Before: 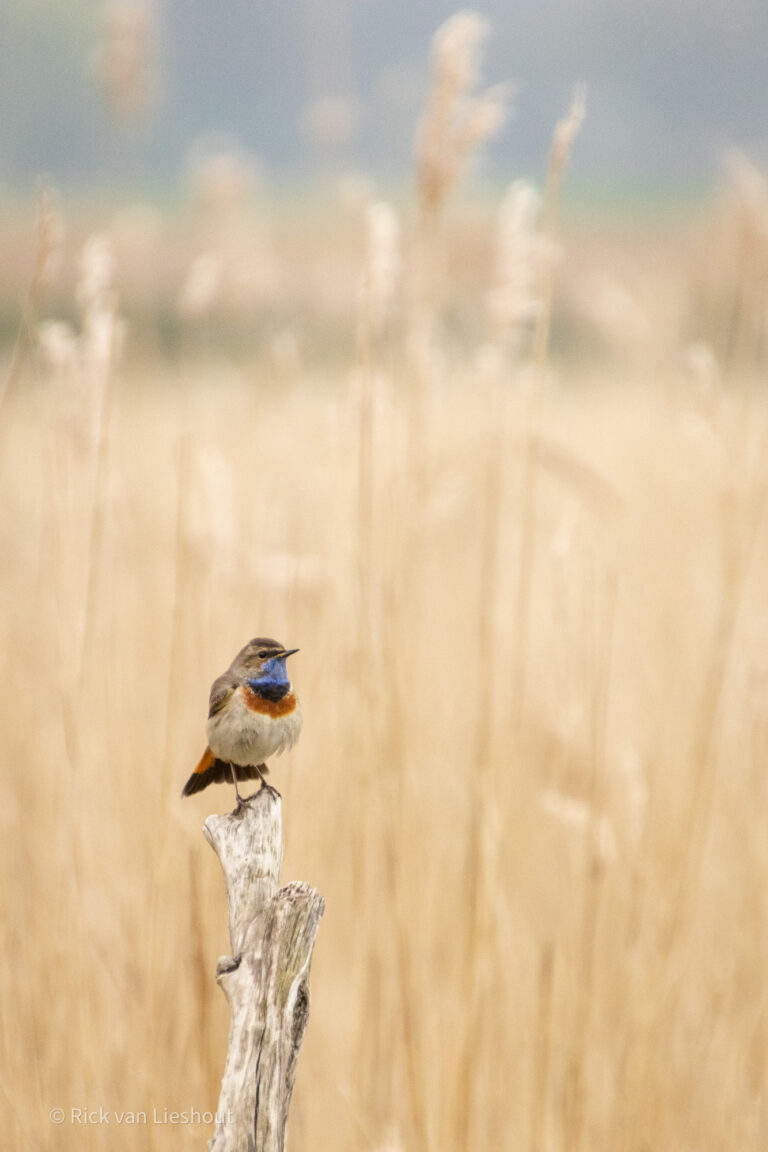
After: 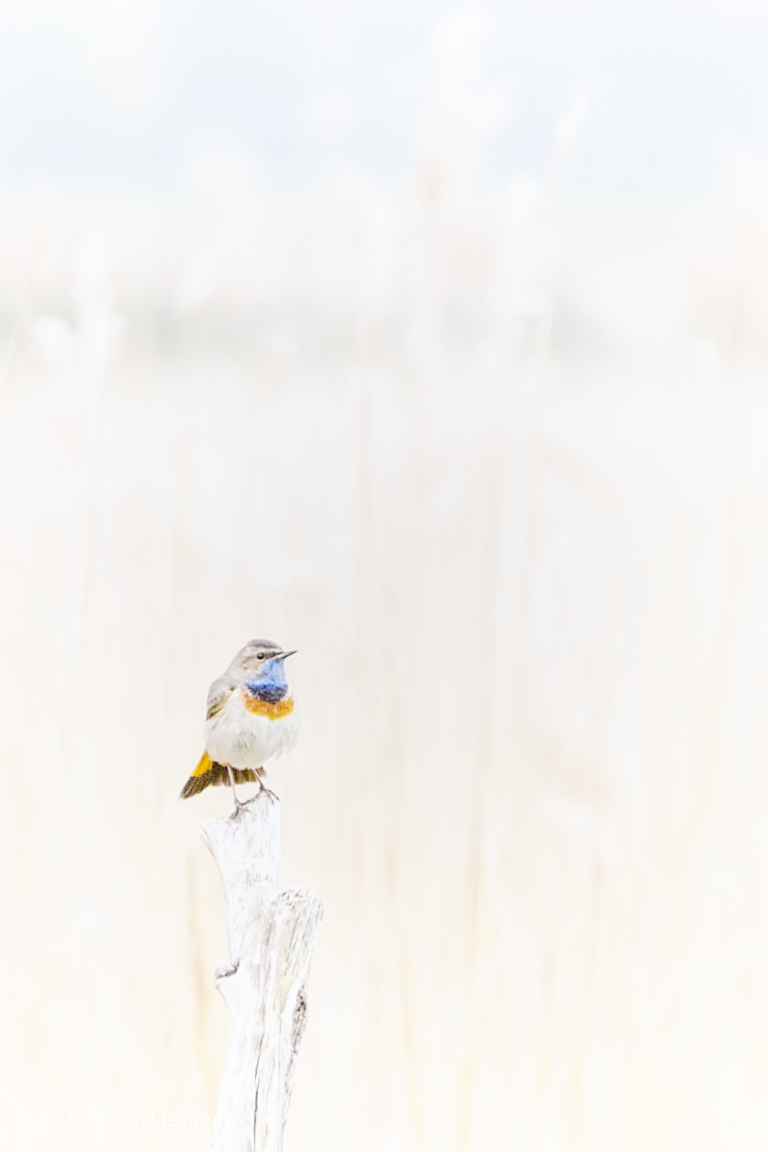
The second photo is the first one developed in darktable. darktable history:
base curve: curves: ch0 [(0, 0) (0.007, 0.004) (0.027, 0.03) (0.046, 0.07) (0.207, 0.54) (0.442, 0.872) (0.673, 0.972) (1, 1)], preserve colors none
local contrast: highlights 100%, shadows 100%, detail 120%, midtone range 0.2
color calibration: illuminant custom, x 0.368, y 0.373, temperature 4330.32 K
color balance: mode lift, gamma, gain (sRGB)
color balance rgb: shadows lift › hue 87.51°, highlights gain › chroma 1.62%, highlights gain › hue 55.1°, global offset › chroma 0.1%, global offset › hue 253.66°, linear chroma grading › global chroma 0.5%
exposure: black level correction 0, compensate exposure bias true, compensate highlight preservation false
lens correction: correction method embedded metadata, crop 1, focal 40, aperture 4, distance 15.16, camera "ILCE-7M3", lens "FE 40mm F2.5 G"
sharpen: on, module defaults
color zones: curves: ch0 [(0, 0.613) (0.01, 0.613) (0.245, 0.448) (0.498, 0.529) (0.642, 0.665) (0.879, 0.777) (0.99, 0.613)]; ch1 [(0, 0) (0.143, 0) (0.286, 0) (0.429, 0) (0.571, 0) (0.714, 0) (0.857, 0)], mix -121.96%
